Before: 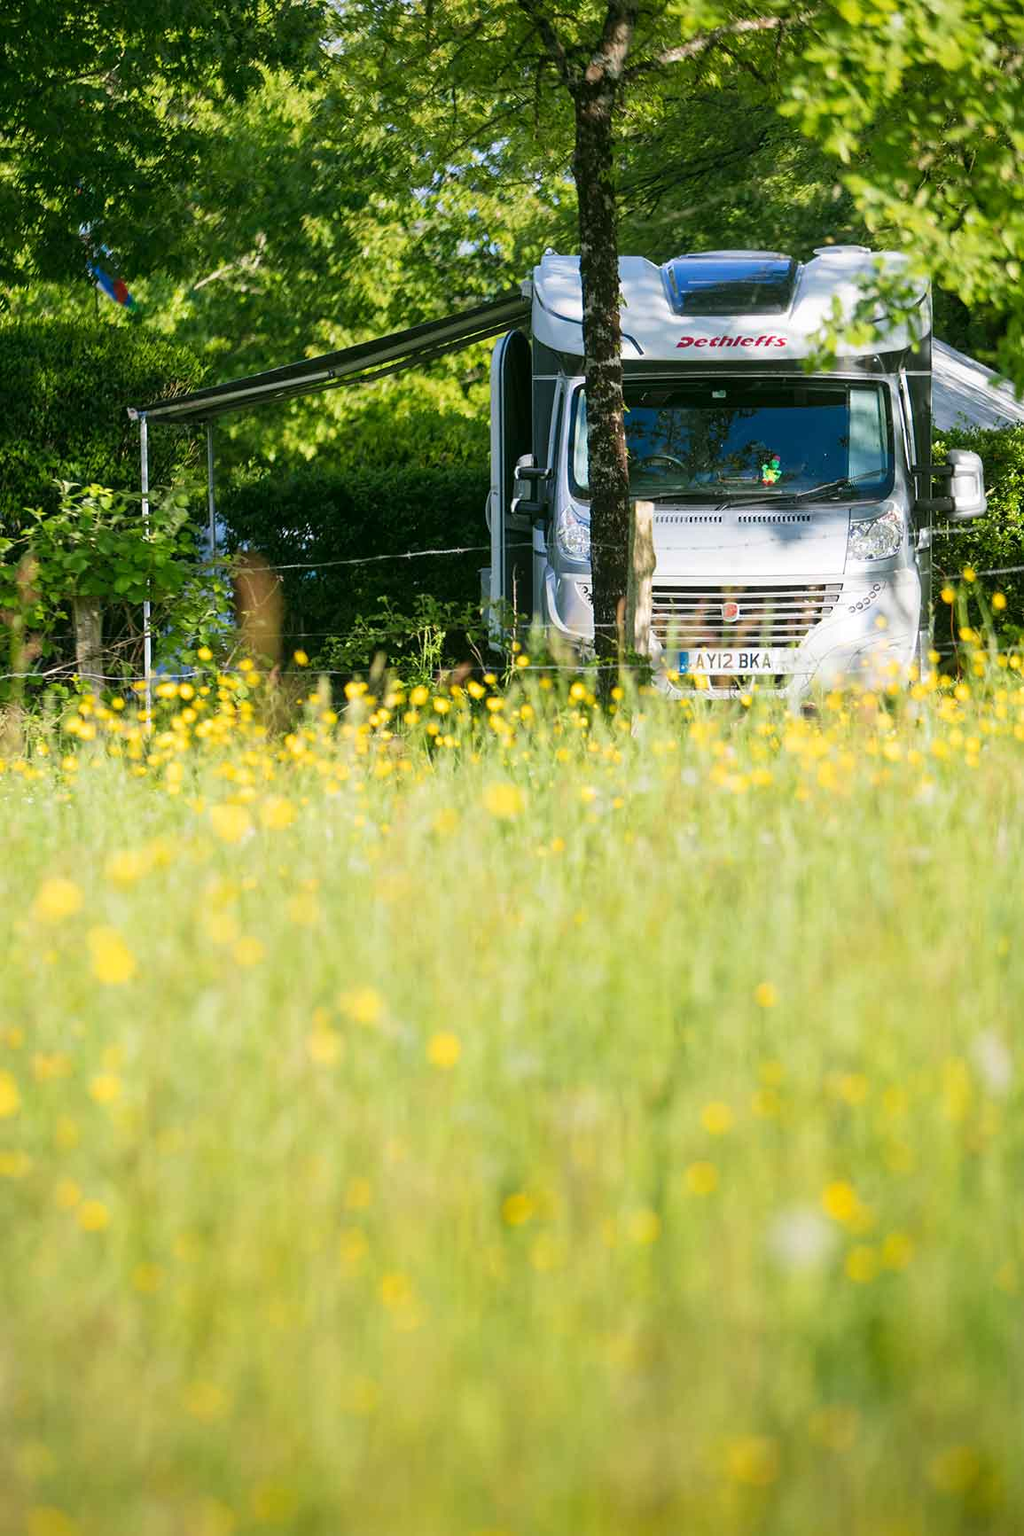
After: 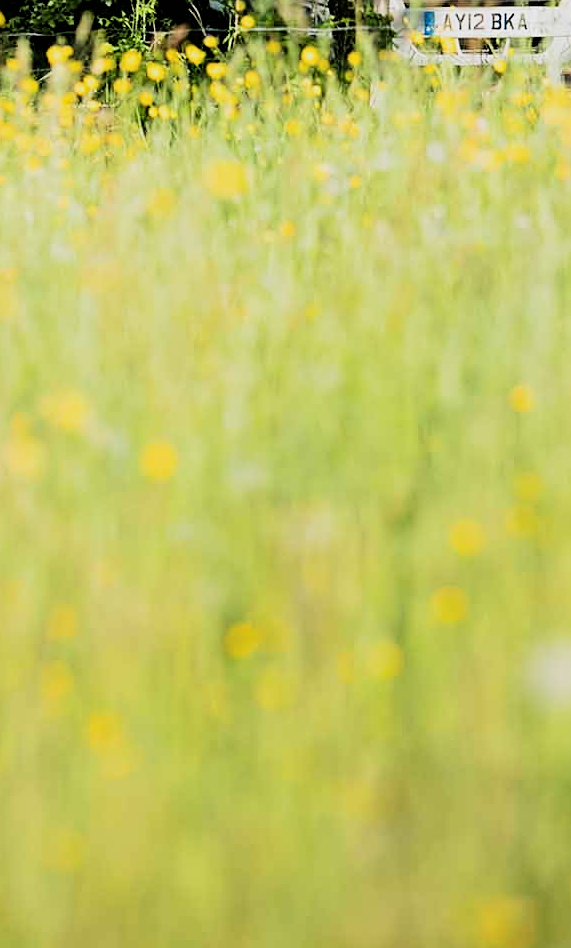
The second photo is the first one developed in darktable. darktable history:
filmic rgb: black relative exposure -5 EV, hardness 2.88, contrast 1.4, highlights saturation mix -20%
crop: left 29.672%, top 41.786%, right 20.851%, bottom 3.487%
sharpen: on, module defaults
